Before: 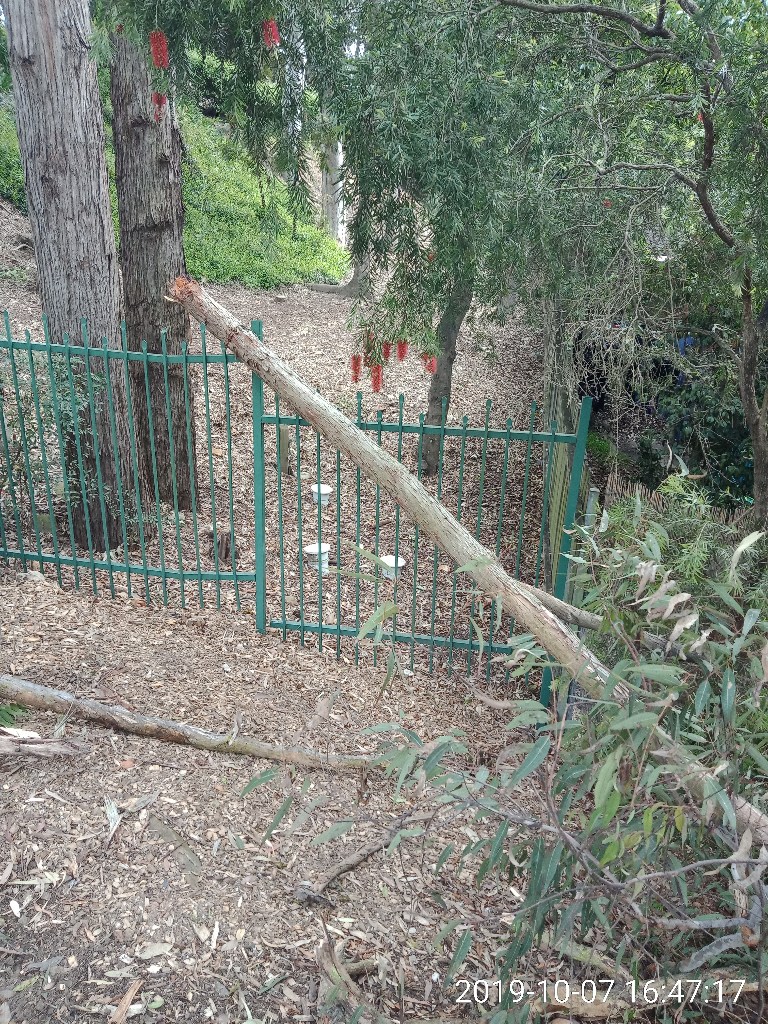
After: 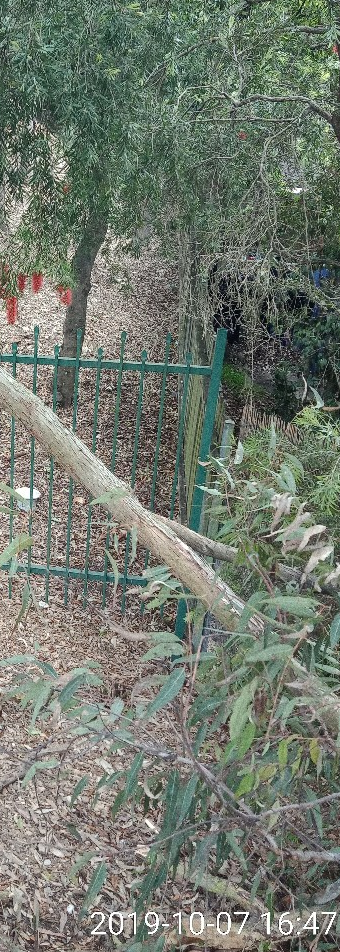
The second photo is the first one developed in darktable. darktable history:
crop: left 47.628%, top 6.643%, right 7.874%
grain: coarseness 11.82 ISO, strength 36.67%, mid-tones bias 74.17%
